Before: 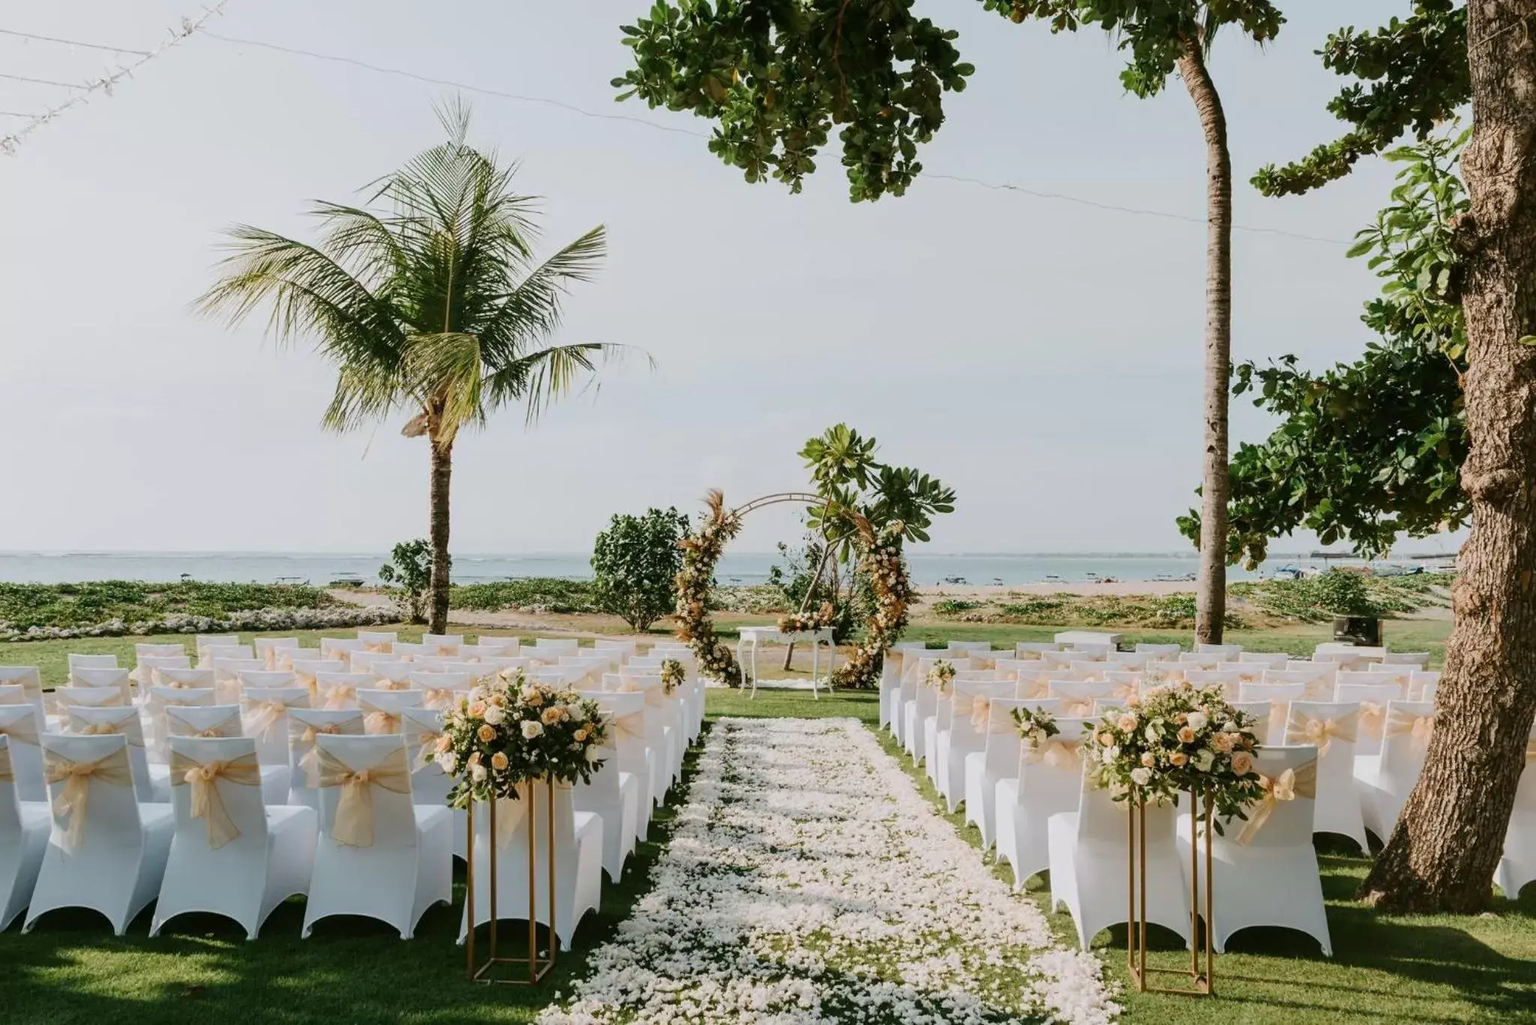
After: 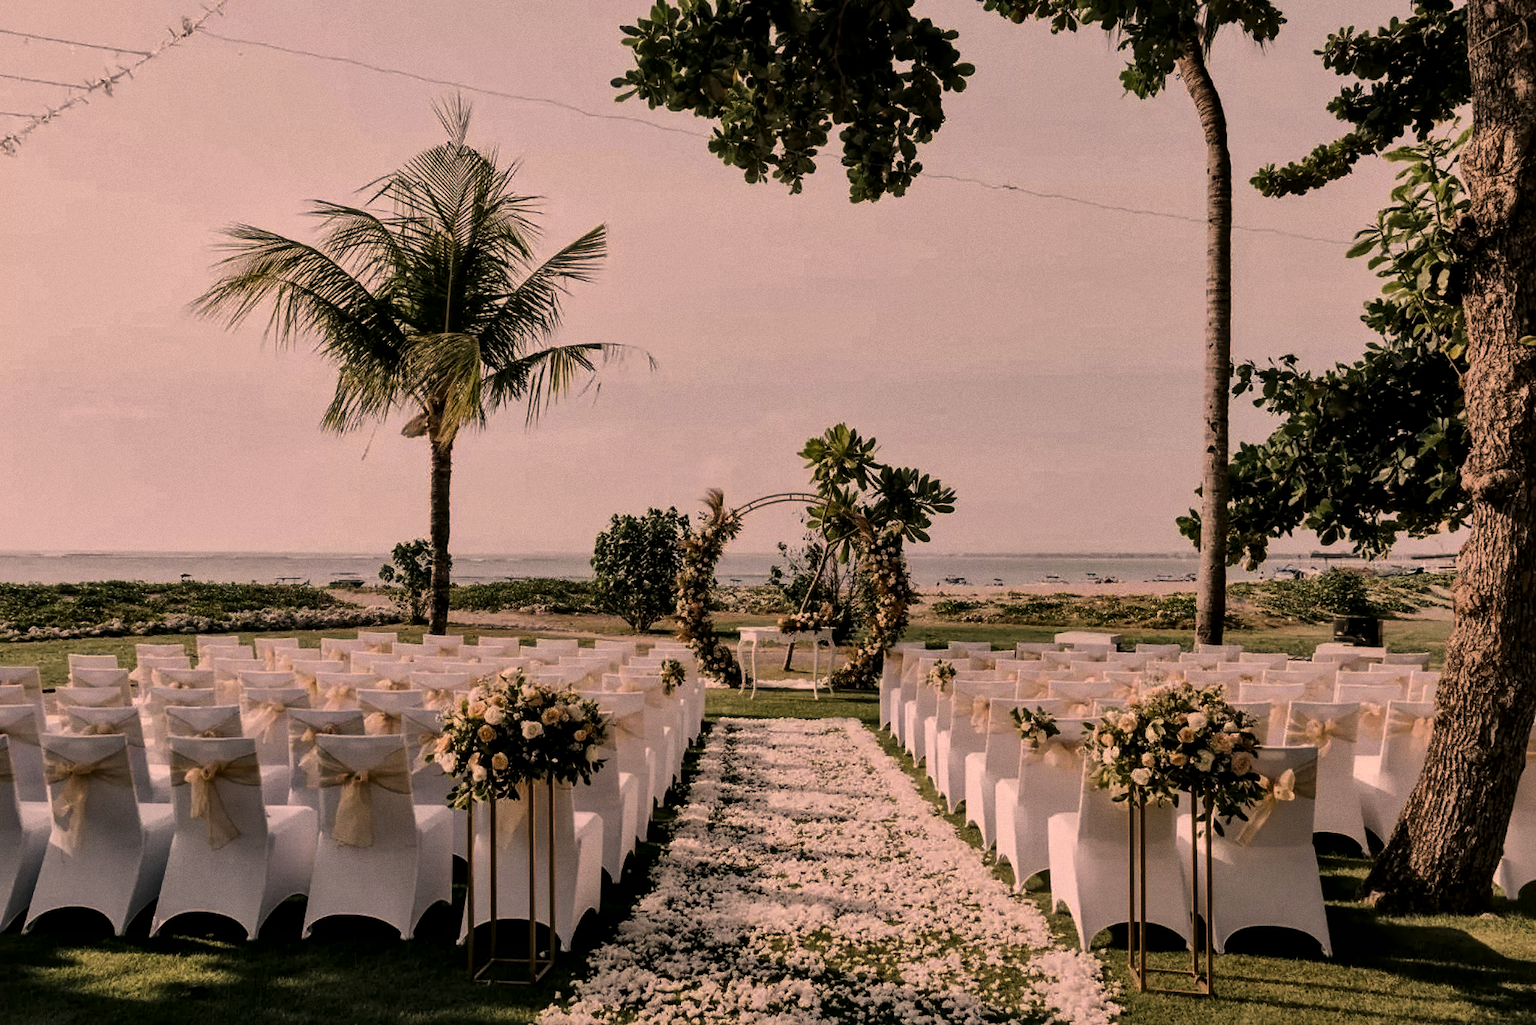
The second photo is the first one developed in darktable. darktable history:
levels: levels [0, 0.618, 1]
local contrast: mode bilateral grid, contrast 20, coarseness 50, detail 148%, midtone range 0.2
grain: coarseness 0.09 ISO
shadows and highlights: radius 125.46, shadows 30.51, highlights -30.51, low approximation 0.01, soften with gaussian
color correction: highlights a* 21.16, highlights b* 19.61
